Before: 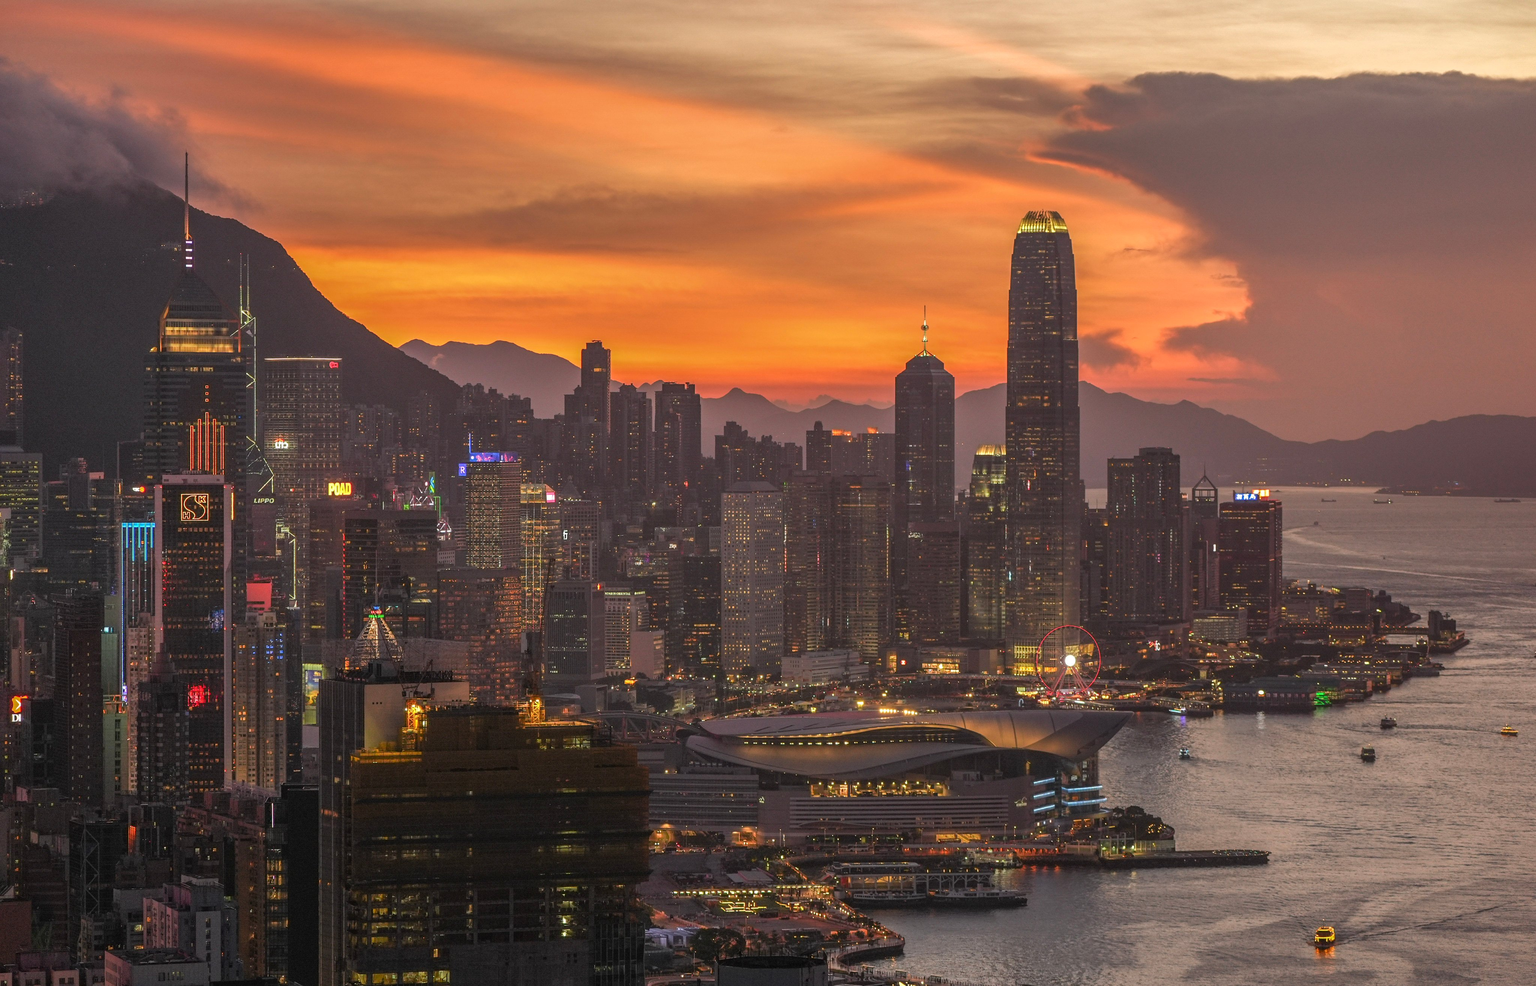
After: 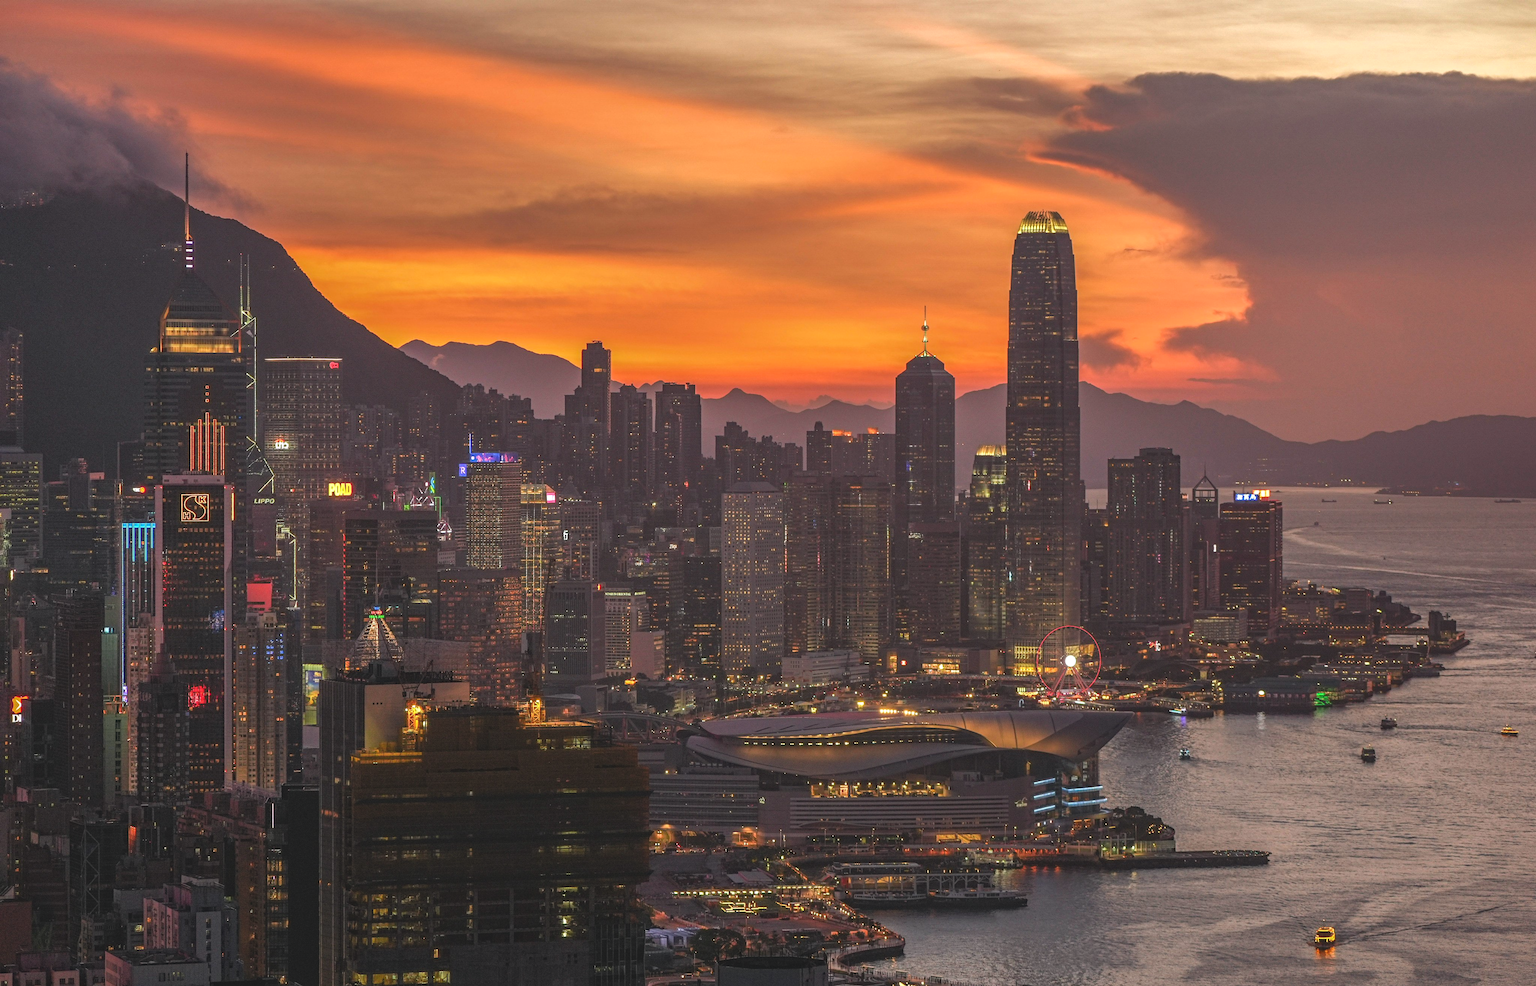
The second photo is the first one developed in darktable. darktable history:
haze removal: compatibility mode true, adaptive false
exposure: black level correction -0.009, exposure 0.066 EV, compensate exposure bias true, compensate highlight preservation false
